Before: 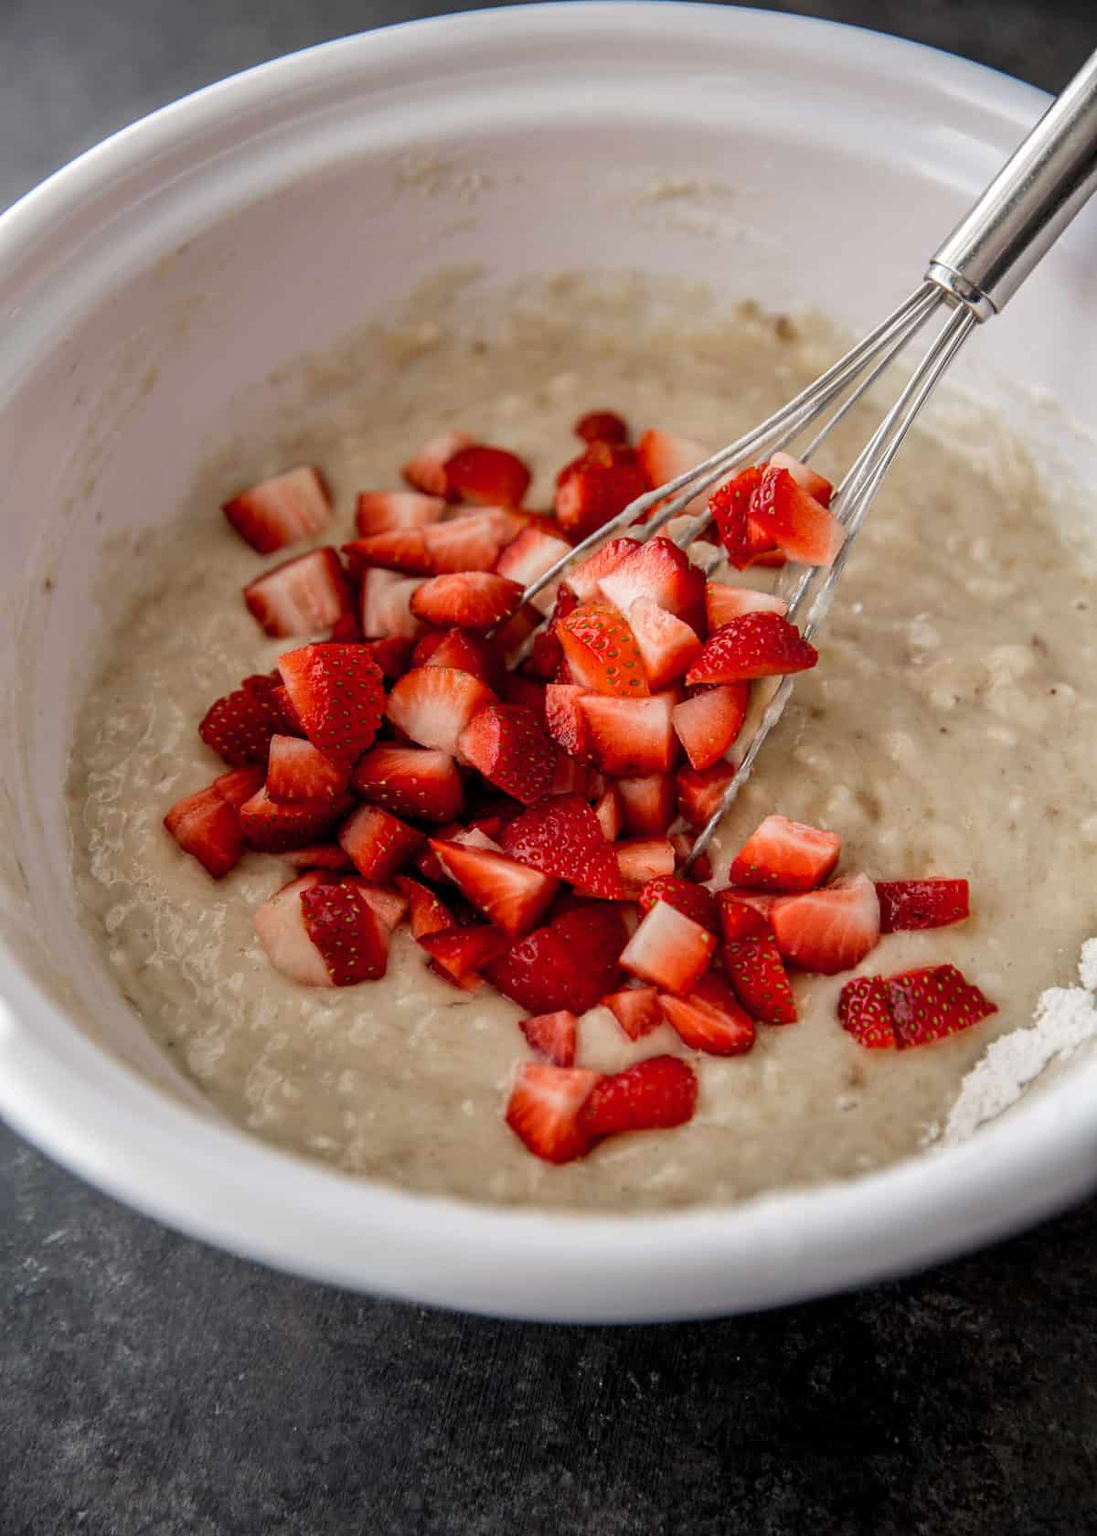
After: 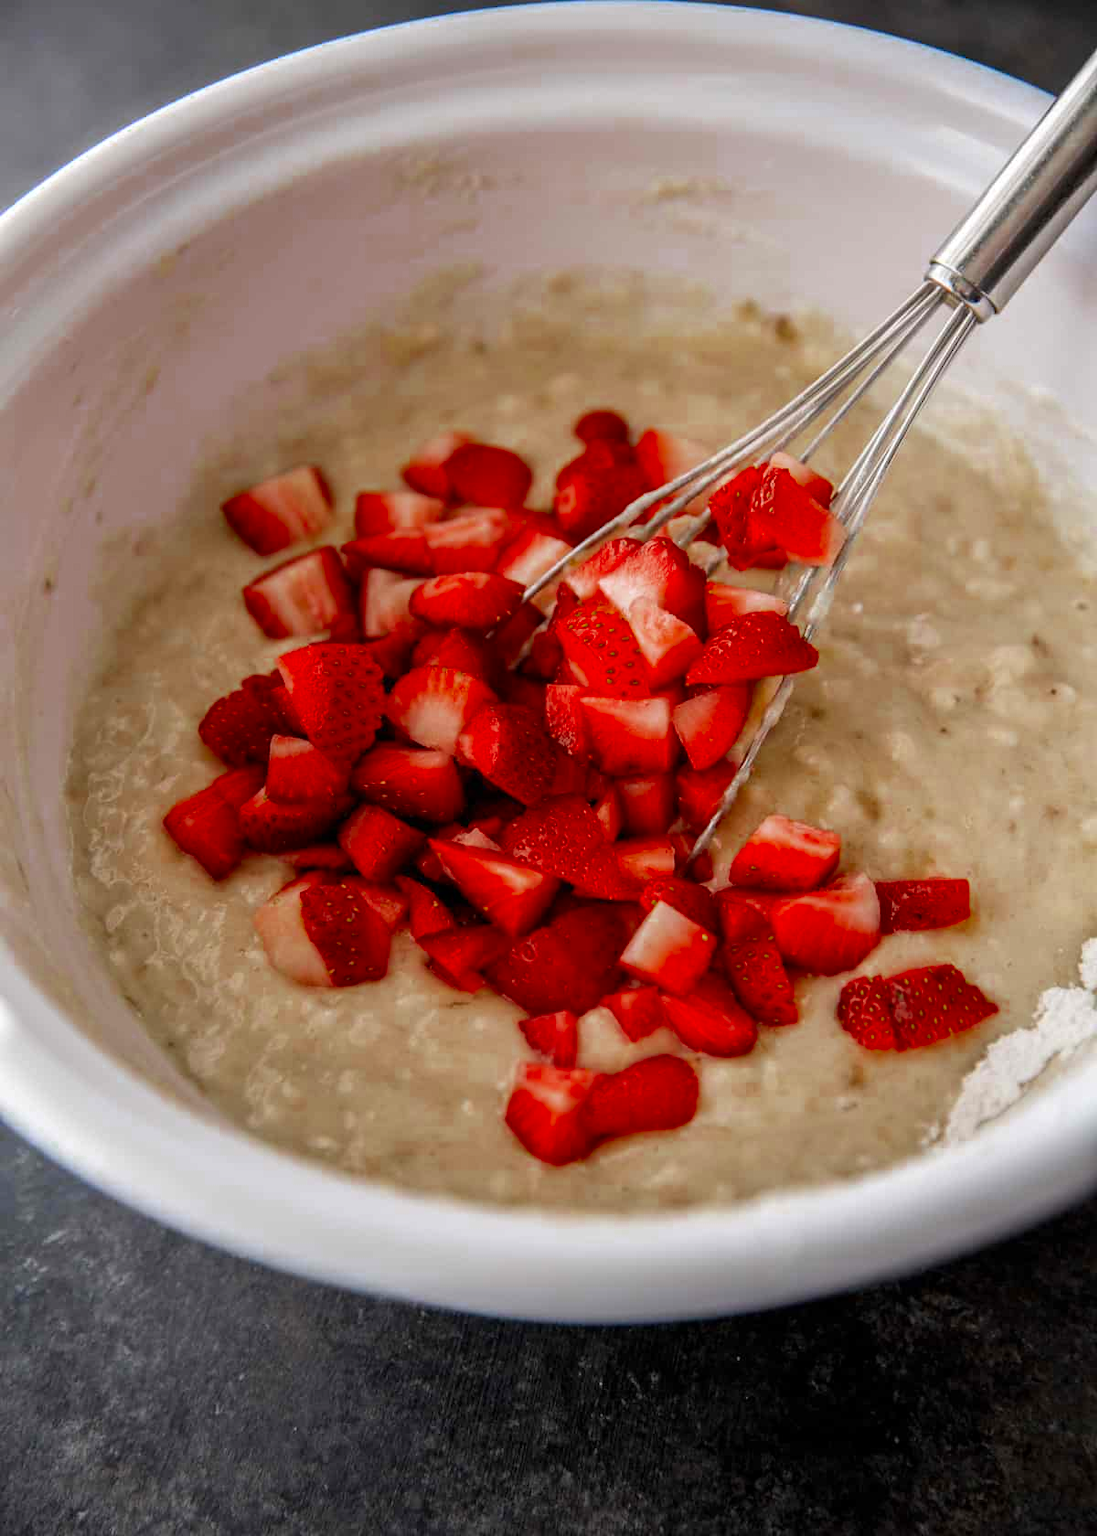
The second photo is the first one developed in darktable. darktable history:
color zones: curves: ch0 [(0, 0.5) (0.125, 0.4) (0.25, 0.5) (0.375, 0.4) (0.5, 0.4) (0.625, 0.6) (0.75, 0.6) (0.875, 0.5)]; ch1 [(0, 0.4) (0.125, 0.5) (0.25, 0.4) (0.375, 0.4) (0.5, 0.4) (0.625, 0.4) (0.75, 0.5) (0.875, 0.4)]; ch2 [(0, 0.6) (0.125, 0.5) (0.25, 0.5) (0.375, 0.6) (0.5, 0.6) (0.625, 0.5) (0.75, 0.5) (0.875, 0.5)]
contrast brightness saturation: saturation 0.5
